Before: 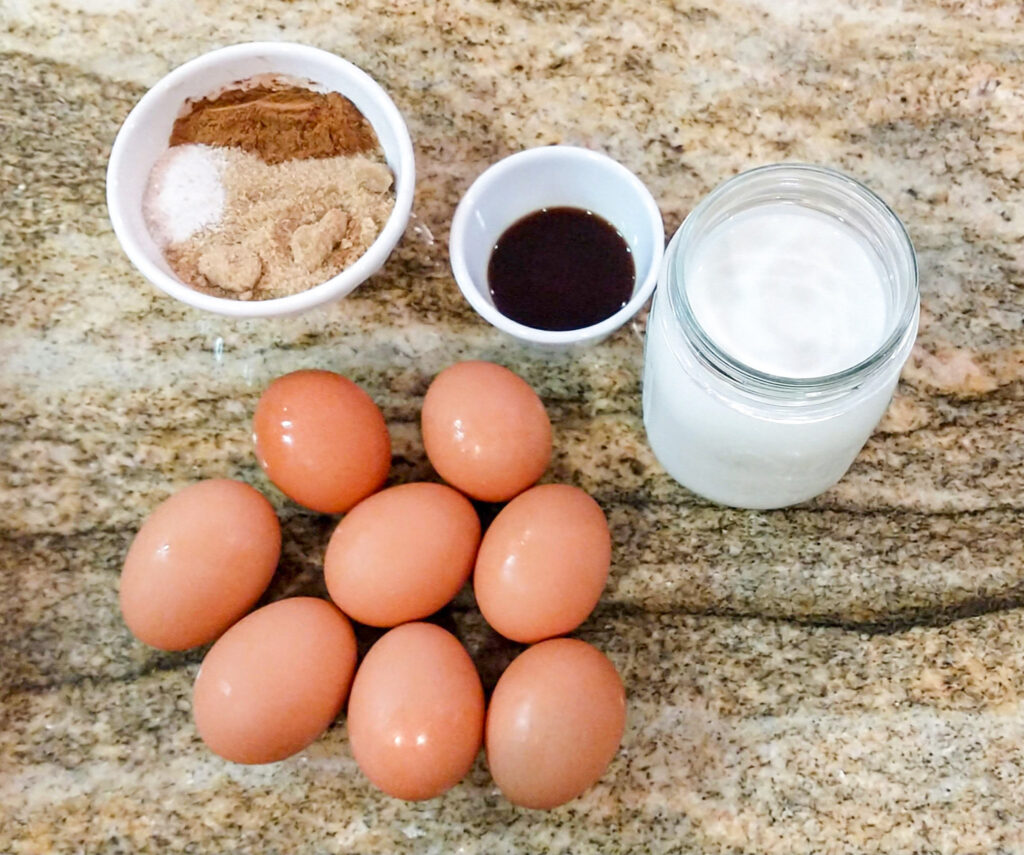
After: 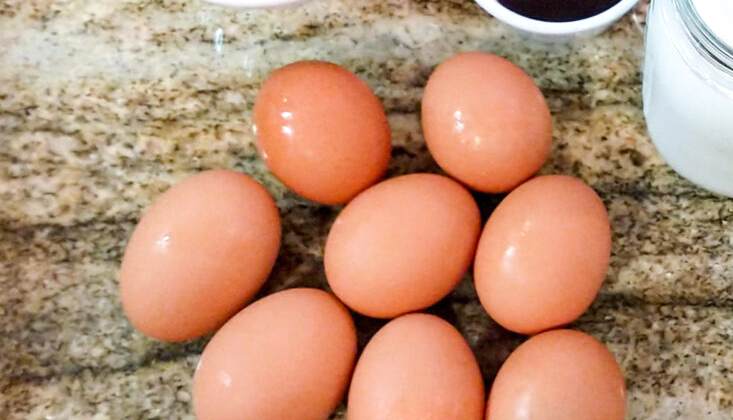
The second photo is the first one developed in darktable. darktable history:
crop: top 36.205%, right 28.332%, bottom 14.577%
color calibration: illuminant same as pipeline (D50), adaptation none (bypass), x 0.332, y 0.334, temperature 5021.63 K
exposure: exposure 0.124 EV, compensate exposure bias true, compensate highlight preservation false
